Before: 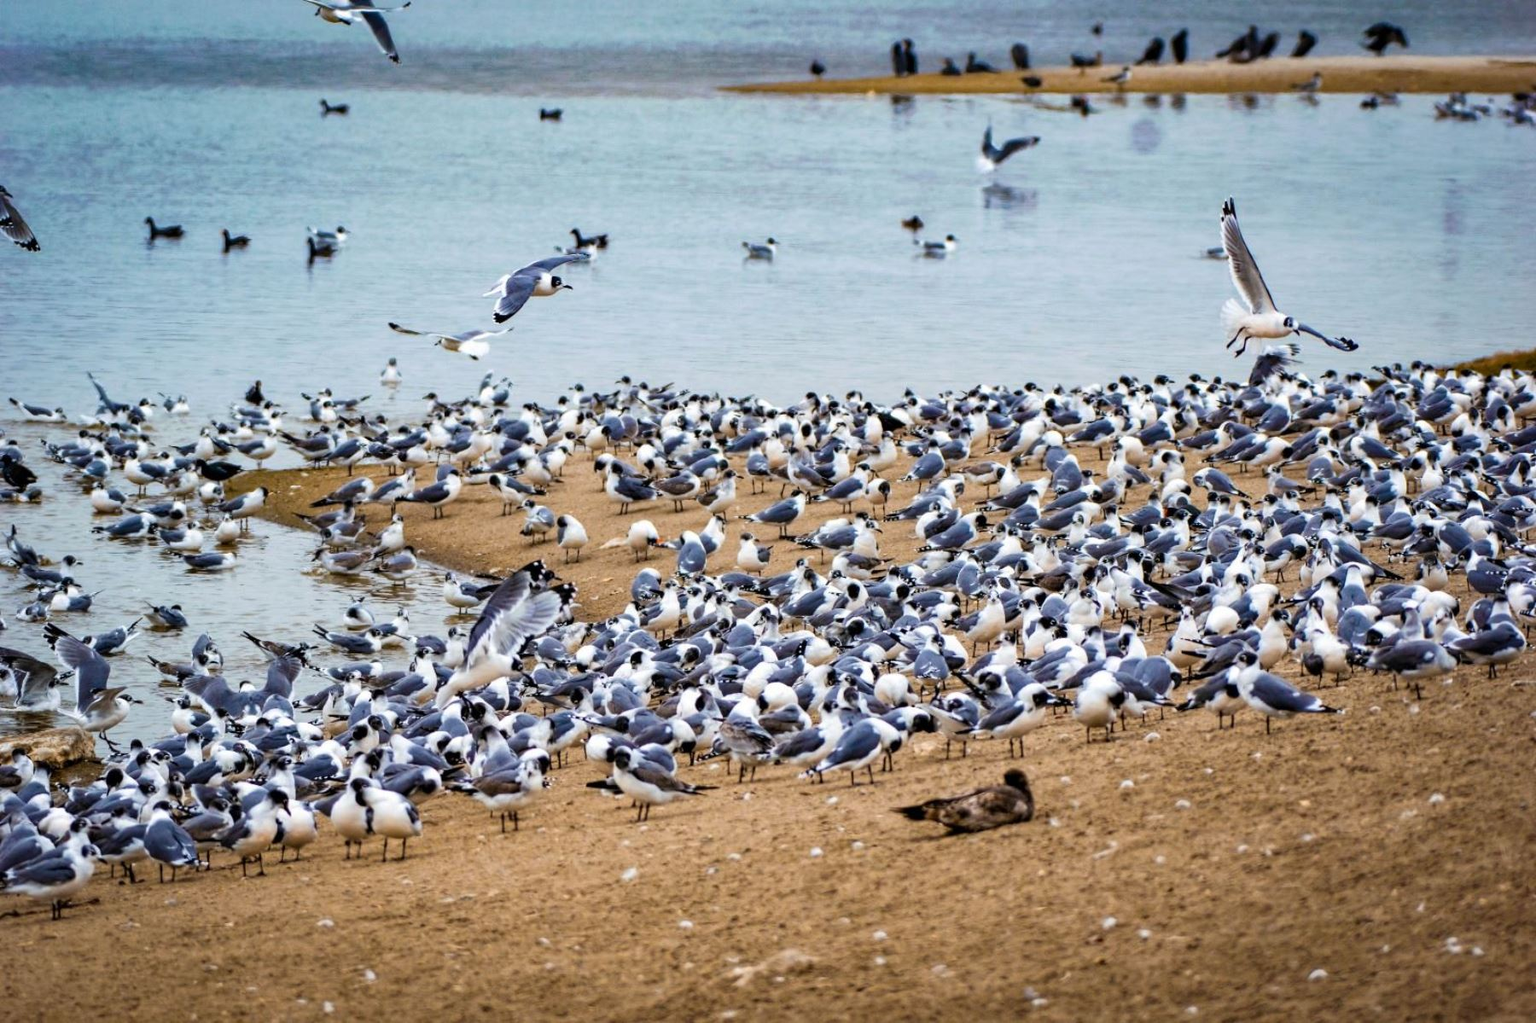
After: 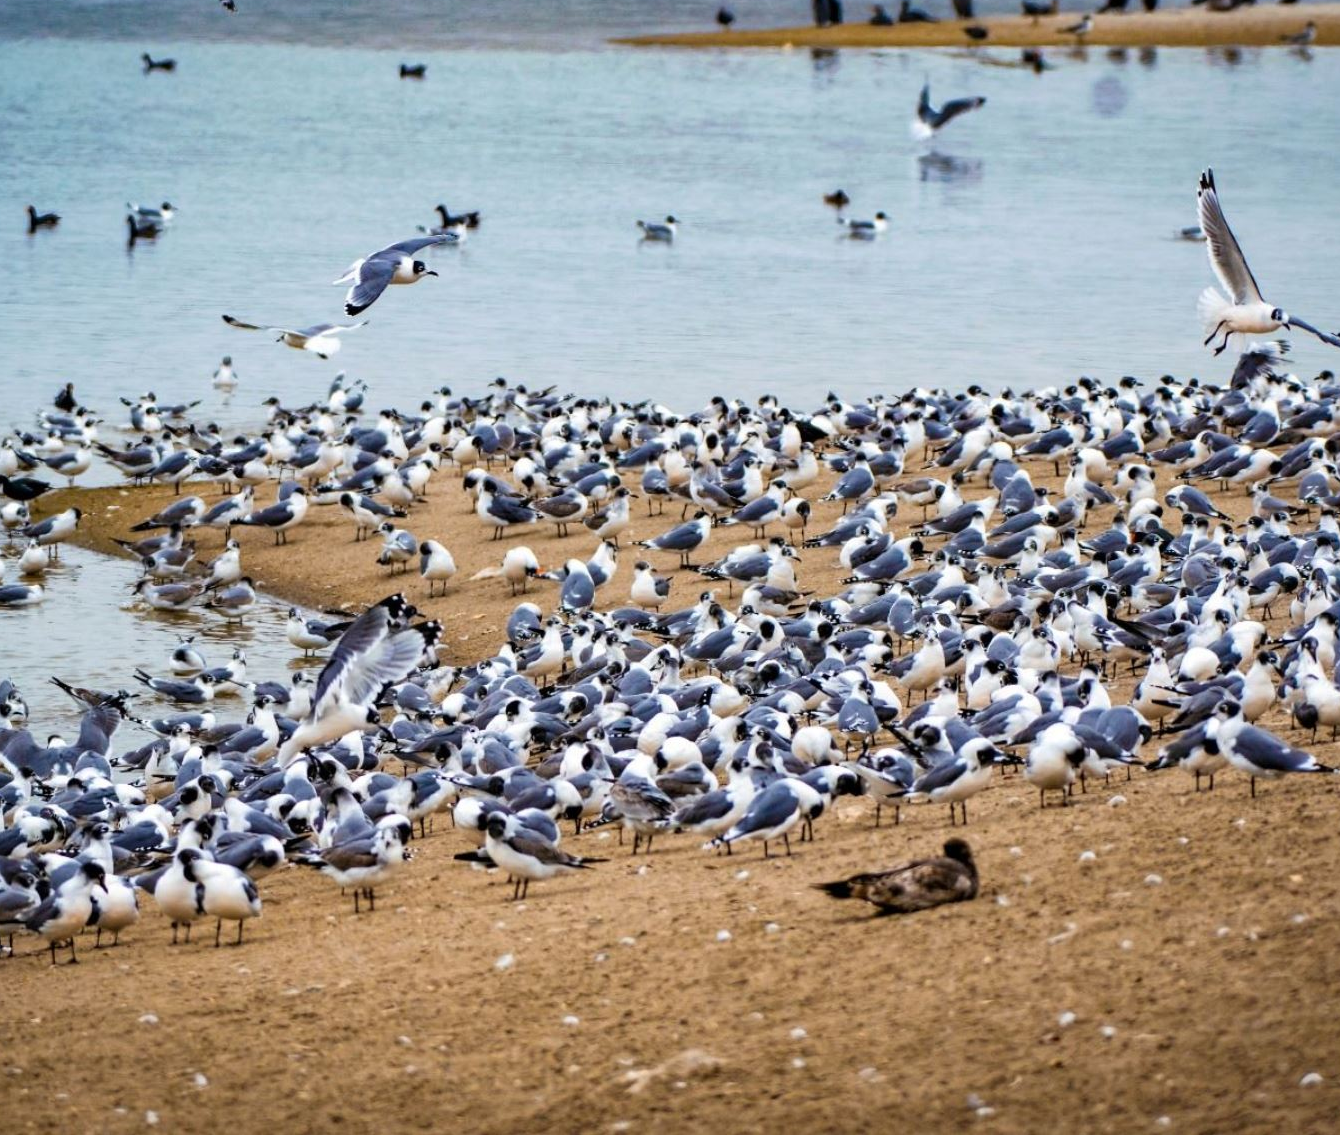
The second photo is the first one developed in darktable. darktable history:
crop and rotate: left 12.966%, top 5.294%, right 12.574%
